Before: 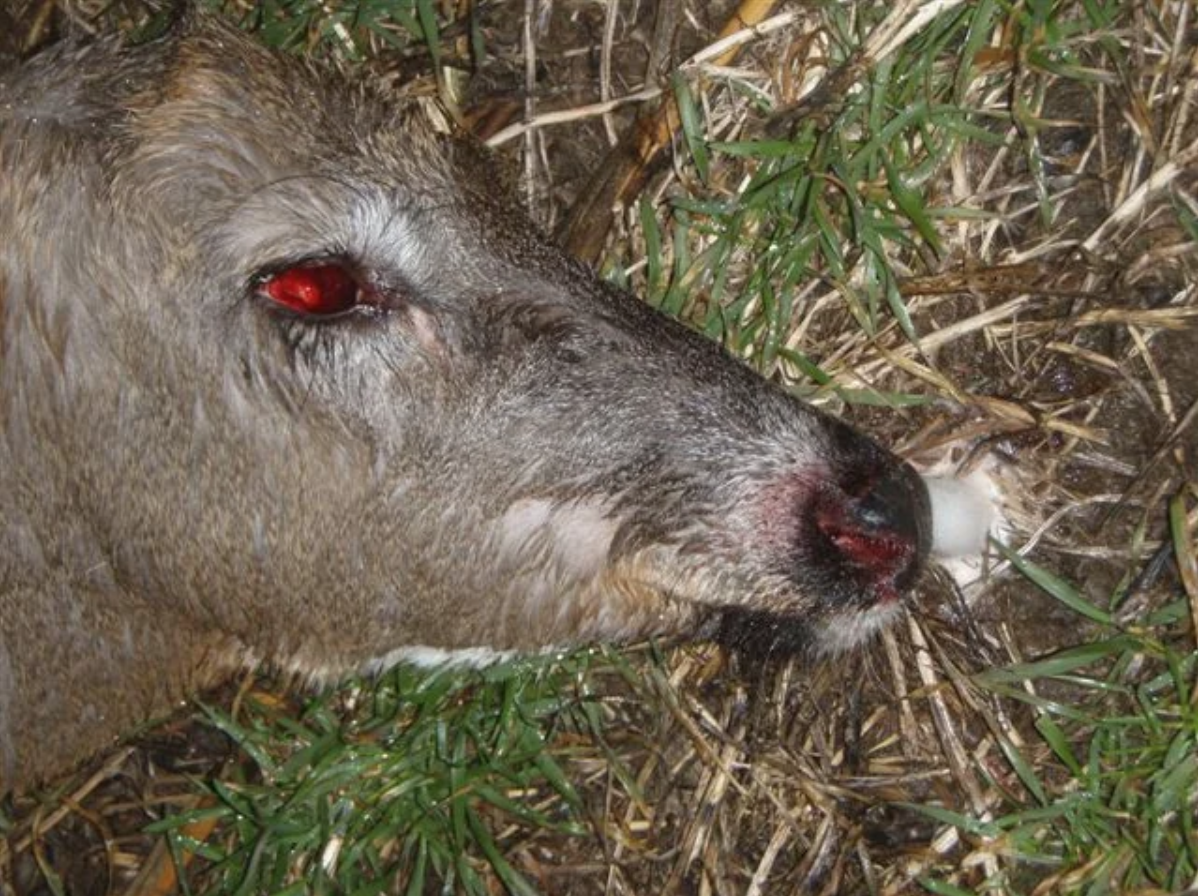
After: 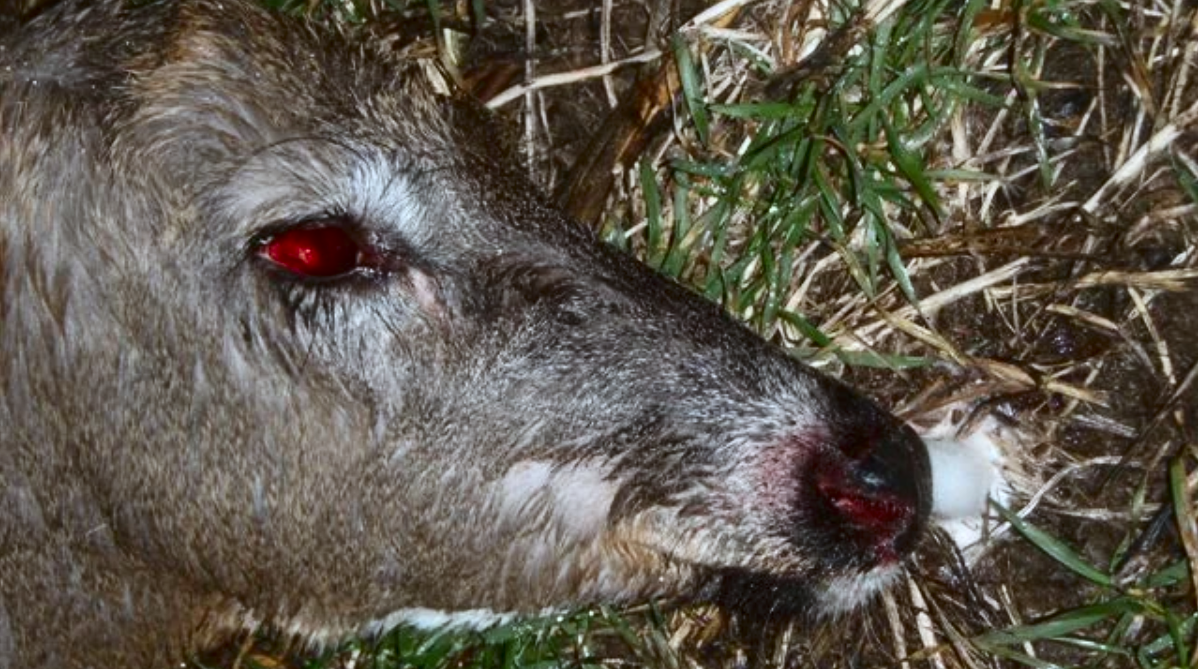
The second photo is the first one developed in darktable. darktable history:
shadows and highlights: shadows 29.75, highlights -30.35, low approximation 0.01, soften with gaussian
crop: top 4.35%, bottom 20.952%
color correction: highlights a* -4.14, highlights b* -10.71
contrast brightness saturation: contrast 0.204, brightness -0.1, saturation 0.099
